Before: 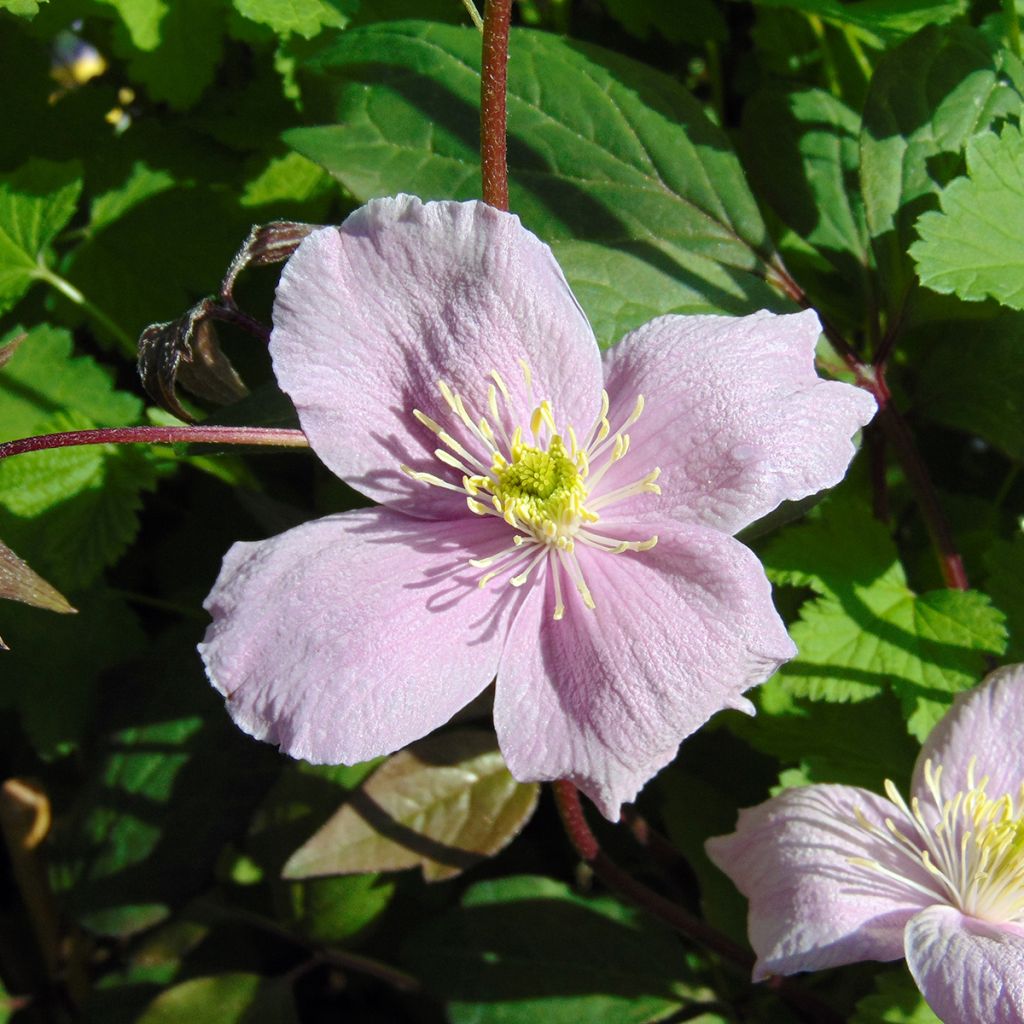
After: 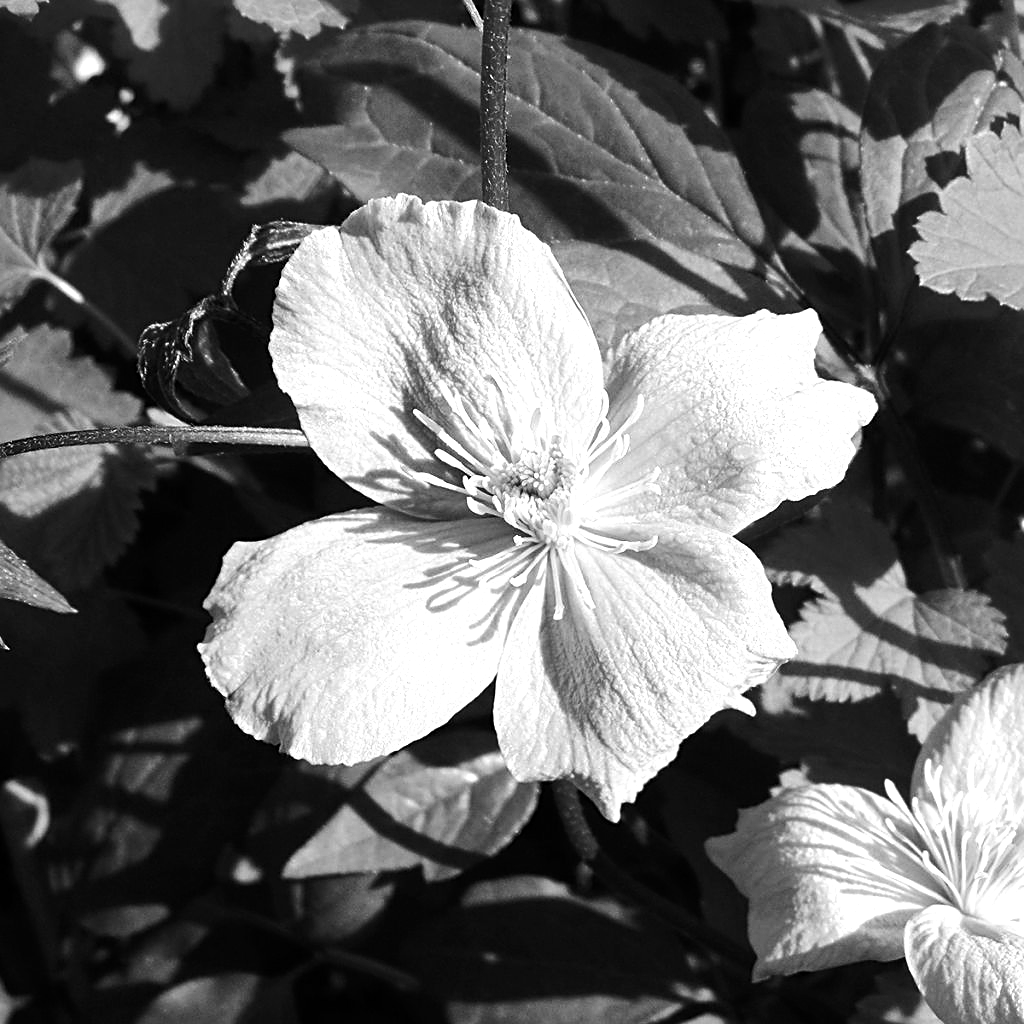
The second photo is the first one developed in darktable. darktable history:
tone equalizer: -8 EV -0.75 EV, -7 EV -0.7 EV, -6 EV -0.6 EV, -5 EV -0.4 EV, -3 EV 0.4 EV, -2 EV 0.6 EV, -1 EV 0.7 EV, +0 EV 0.75 EV, edges refinement/feathering 500, mask exposure compensation -1.57 EV, preserve details no
monochrome: on, module defaults
shadows and highlights: radius 337.17, shadows 29.01, soften with gaussian
sharpen: on, module defaults
